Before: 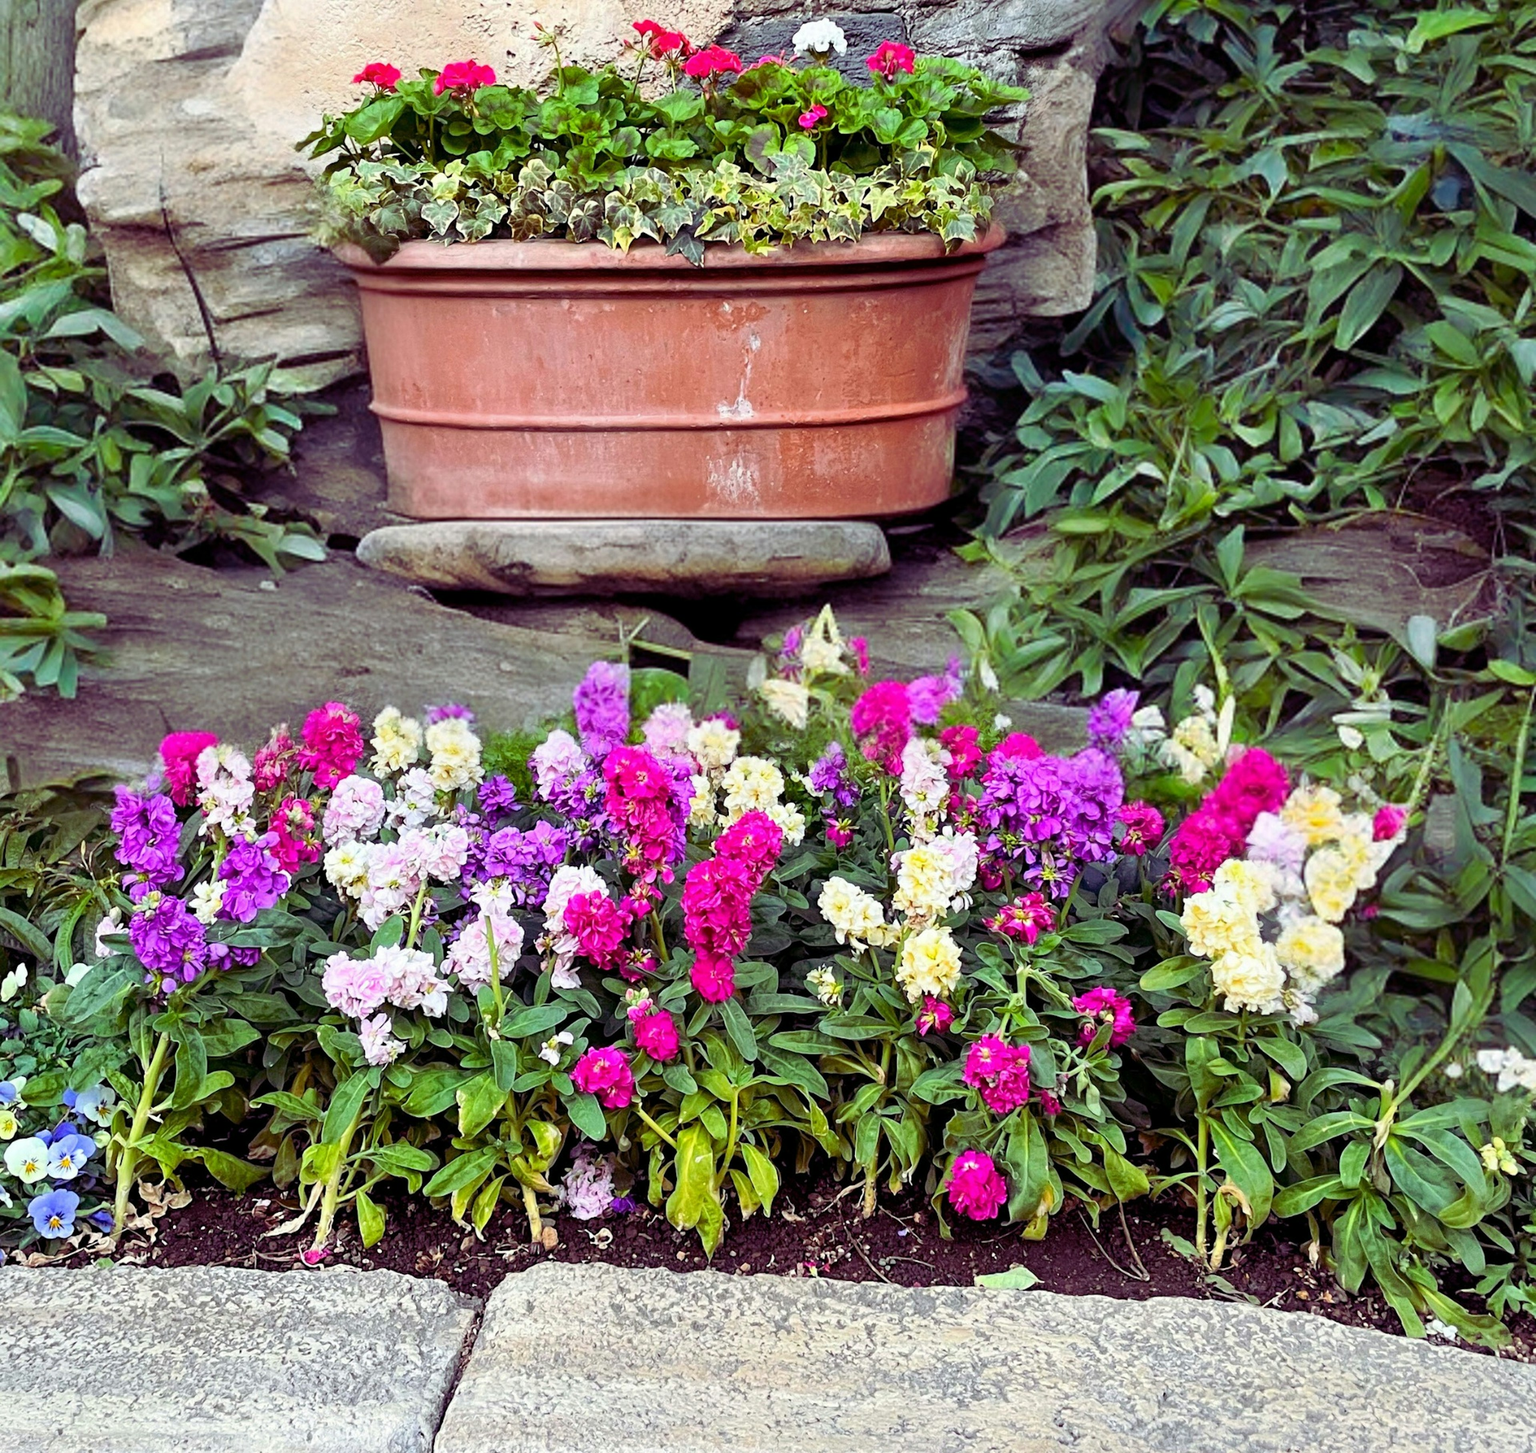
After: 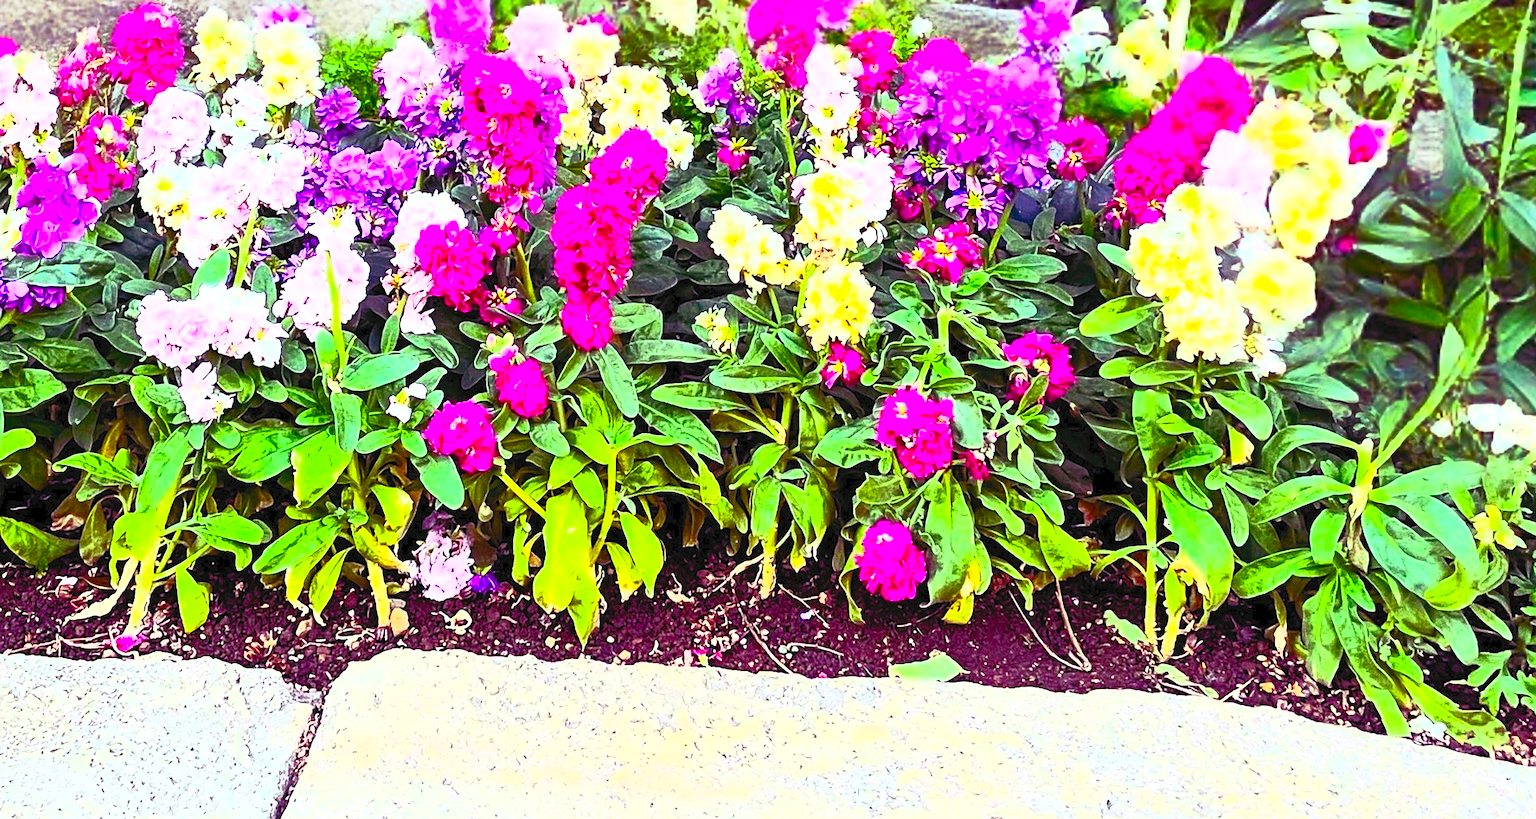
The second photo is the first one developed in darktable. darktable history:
contrast brightness saturation: contrast 1, brightness 1, saturation 1
crop and rotate: left 13.306%, top 48.129%, bottom 2.928%
sharpen: on, module defaults
